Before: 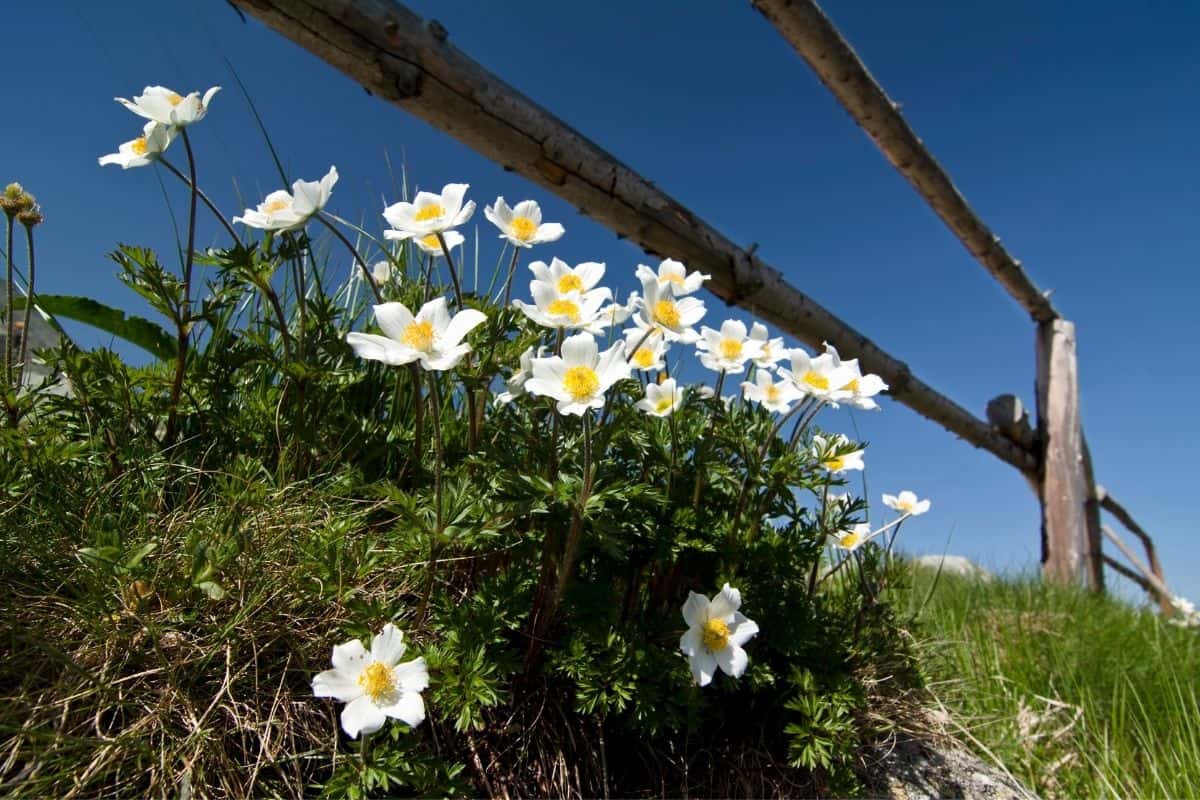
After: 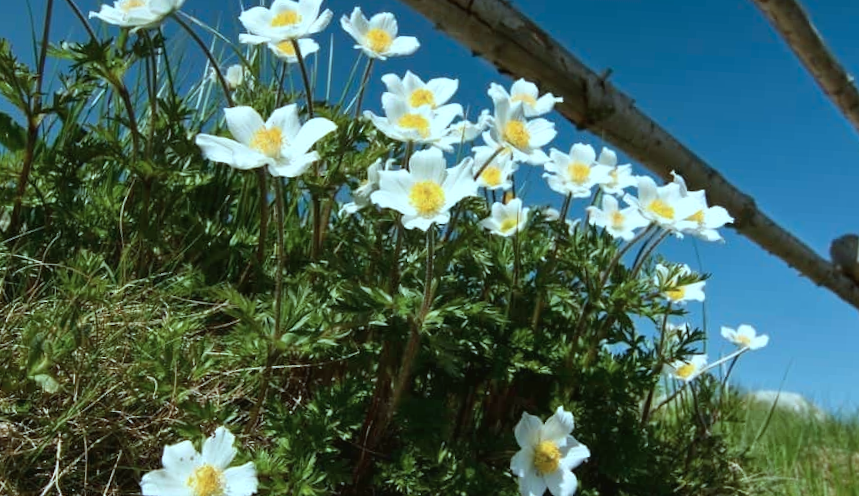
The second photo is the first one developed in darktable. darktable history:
crop and rotate: angle -3.37°, left 9.79%, top 20.73%, right 12.42%, bottom 11.82%
shadows and highlights: radius 171.16, shadows 27, white point adjustment 3.13, highlights -67.95, soften with gaussian
color balance: mode lift, gamma, gain (sRGB), lift [1.04, 1, 1, 0.97], gamma [1.01, 1, 1, 0.97], gain [0.96, 1, 1, 0.97]
color correction: highlights a* -11.71, highlights b* -15.58
